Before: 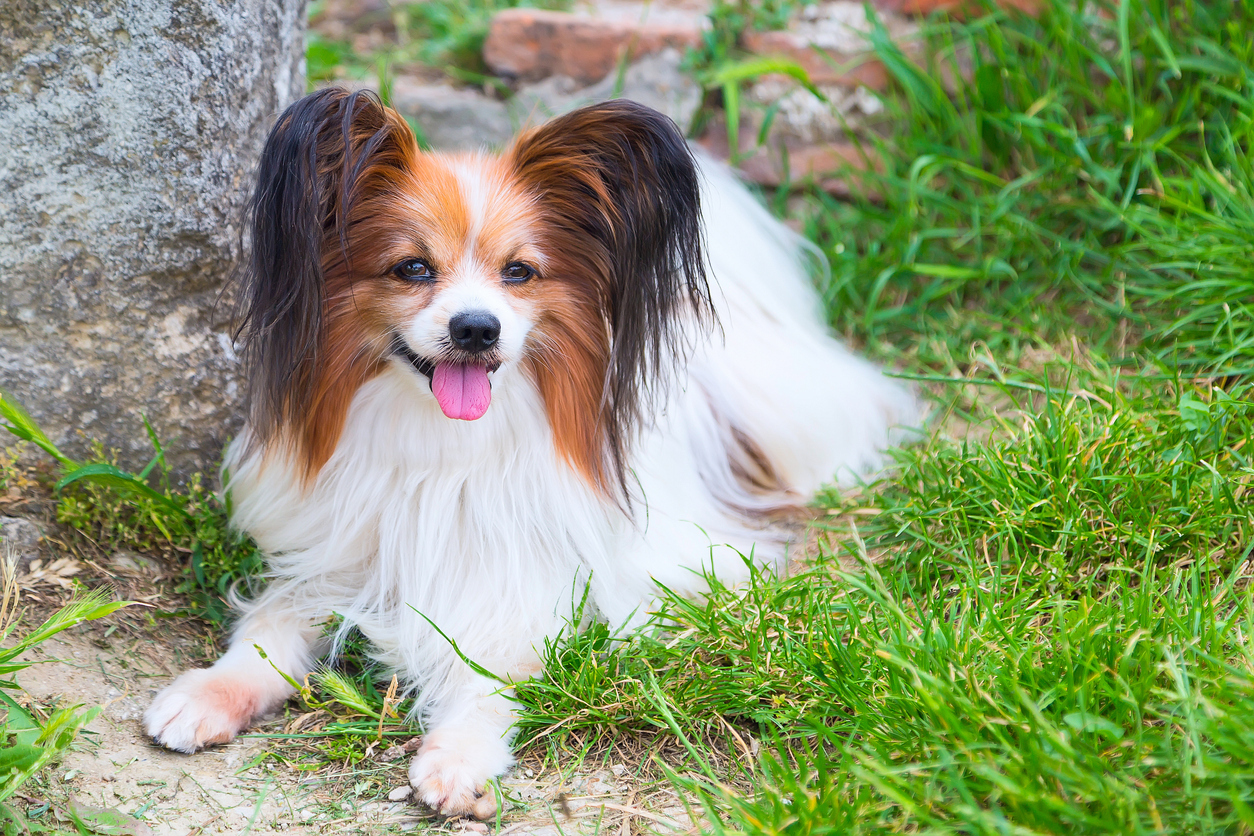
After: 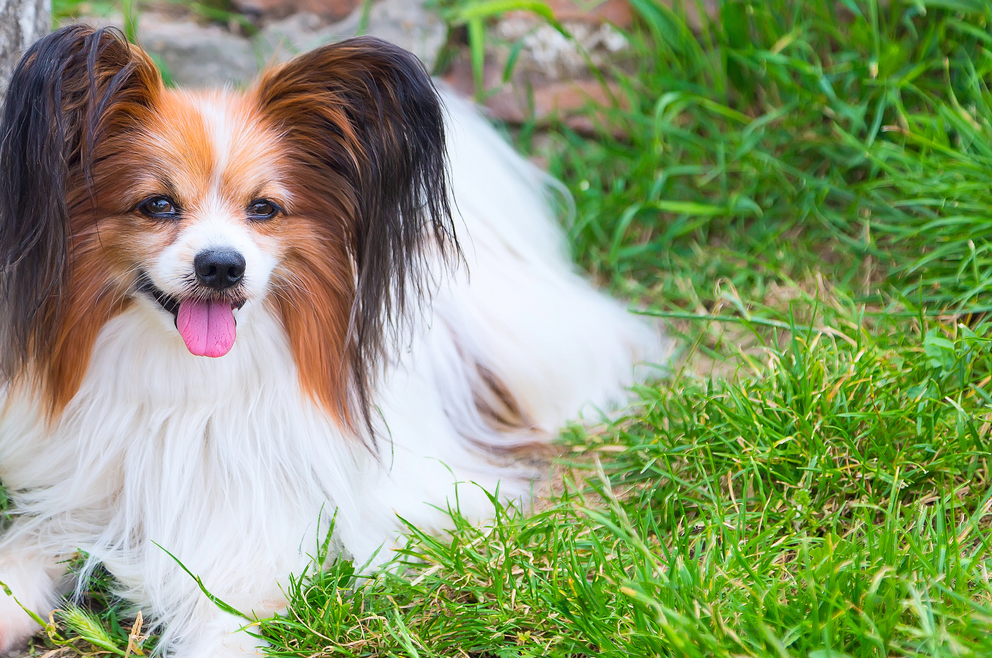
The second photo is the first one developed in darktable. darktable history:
crop and rotate: left 20.376%, top 7.732%, right 0.447%, bottom 13.459%
